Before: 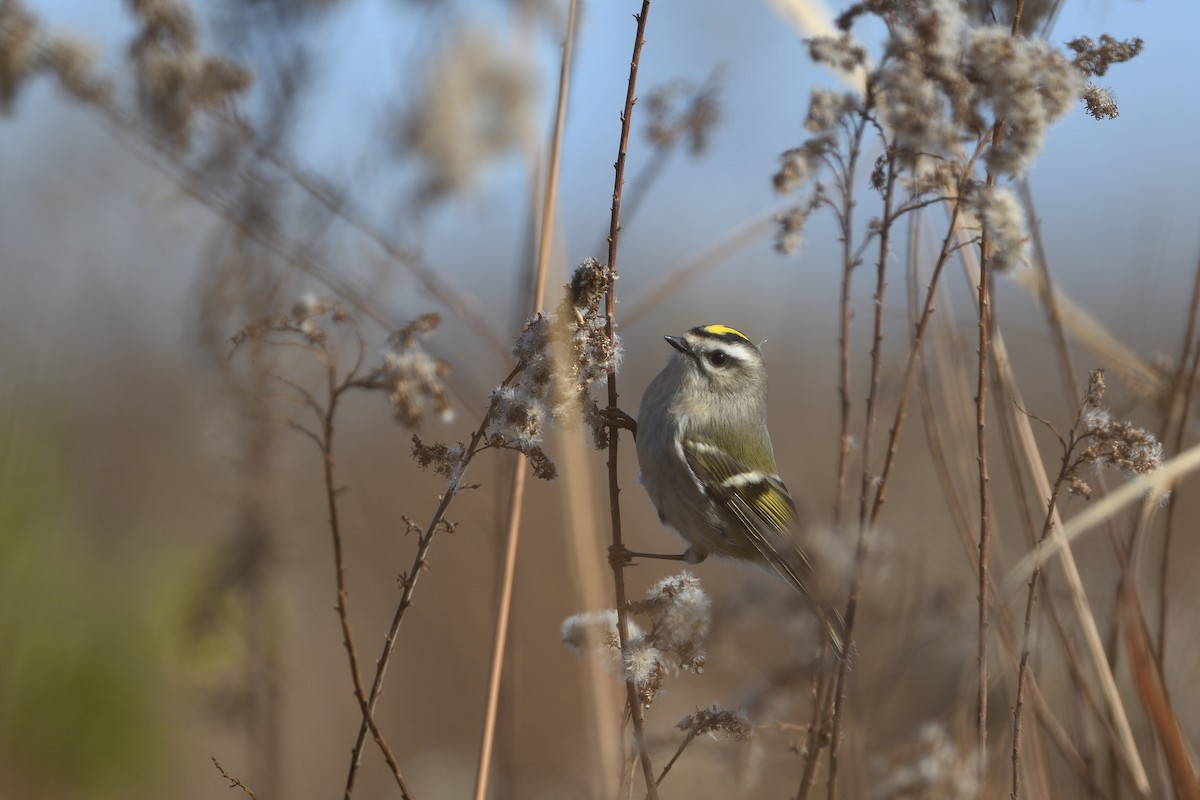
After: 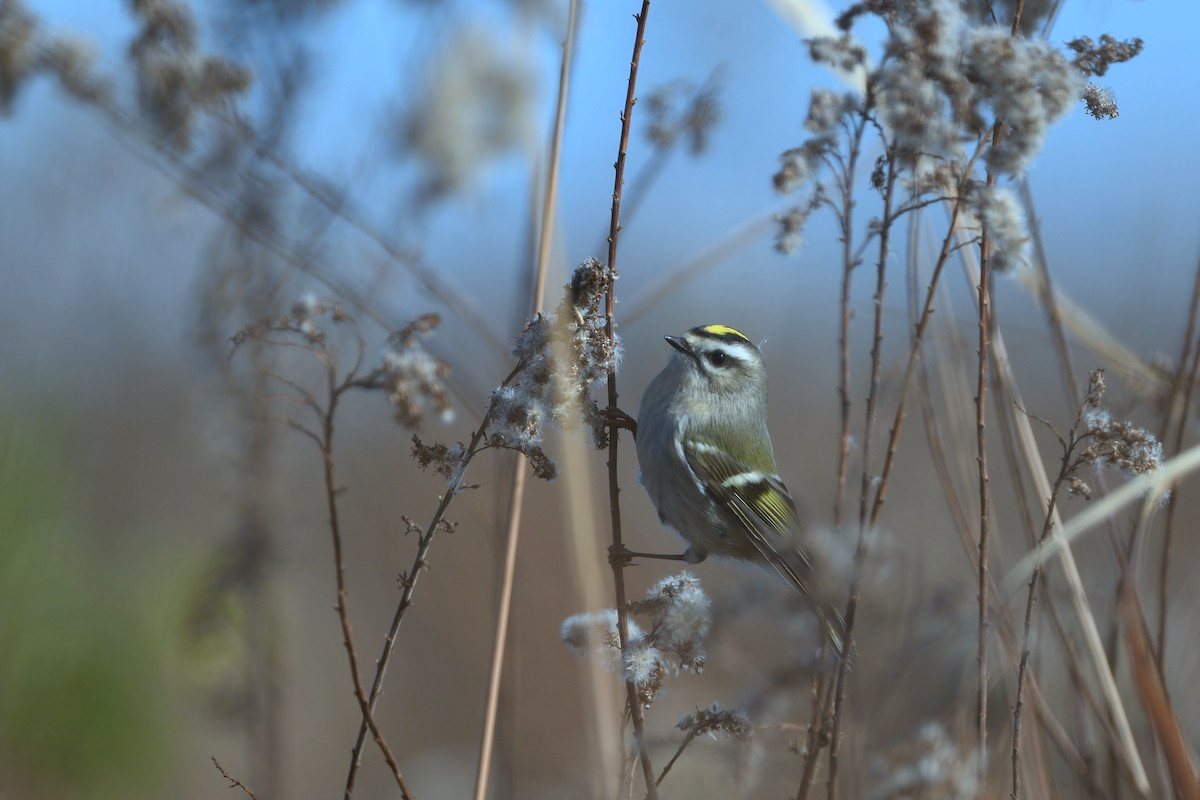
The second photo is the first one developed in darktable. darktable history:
color calibration: illuminant as shot in camera, x 0.385, y 0.38, temperature 3935.65 K
